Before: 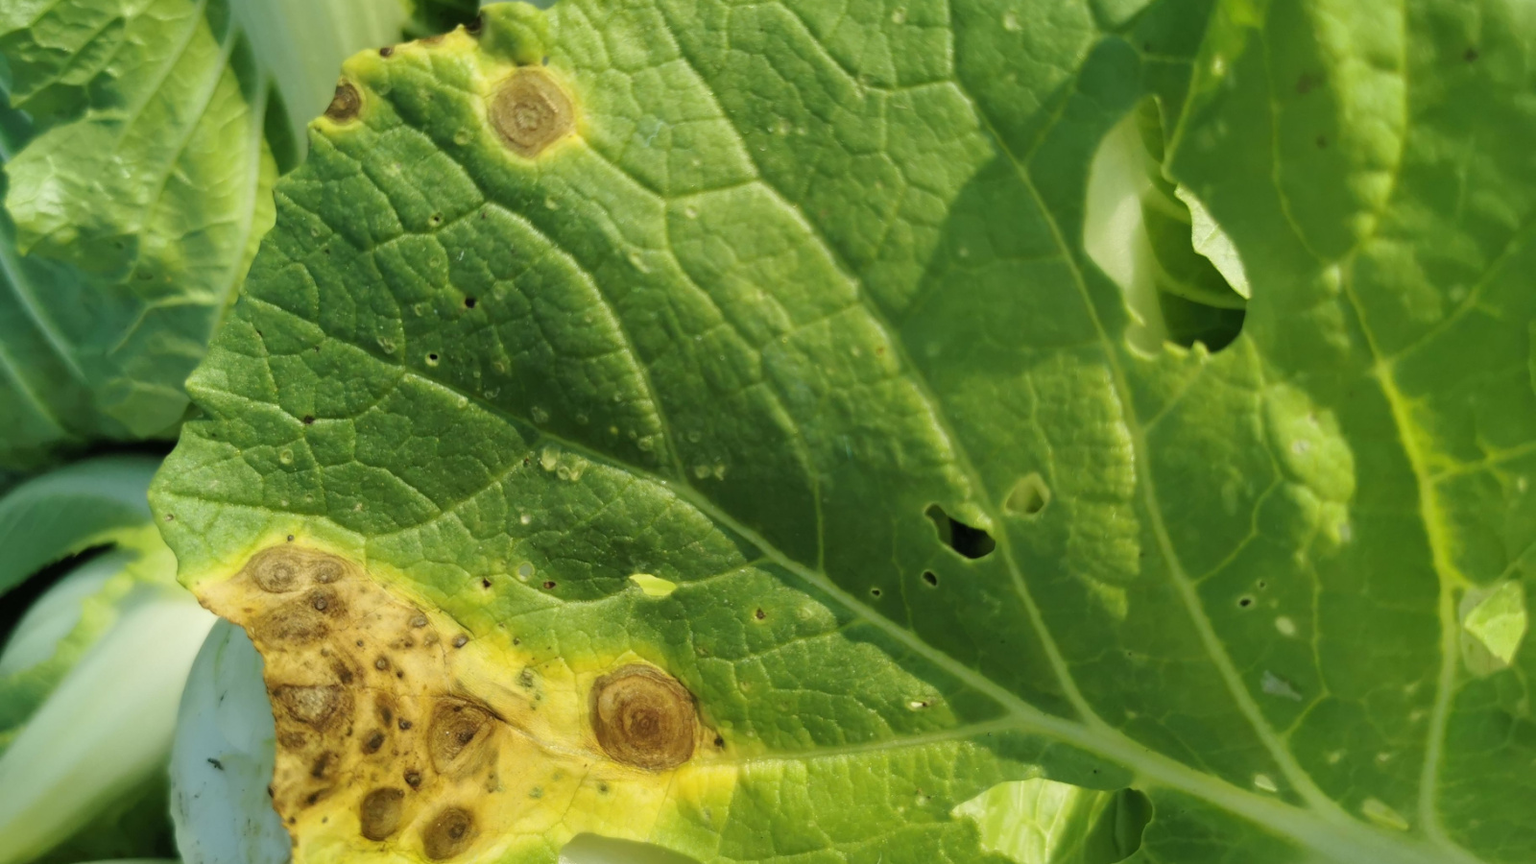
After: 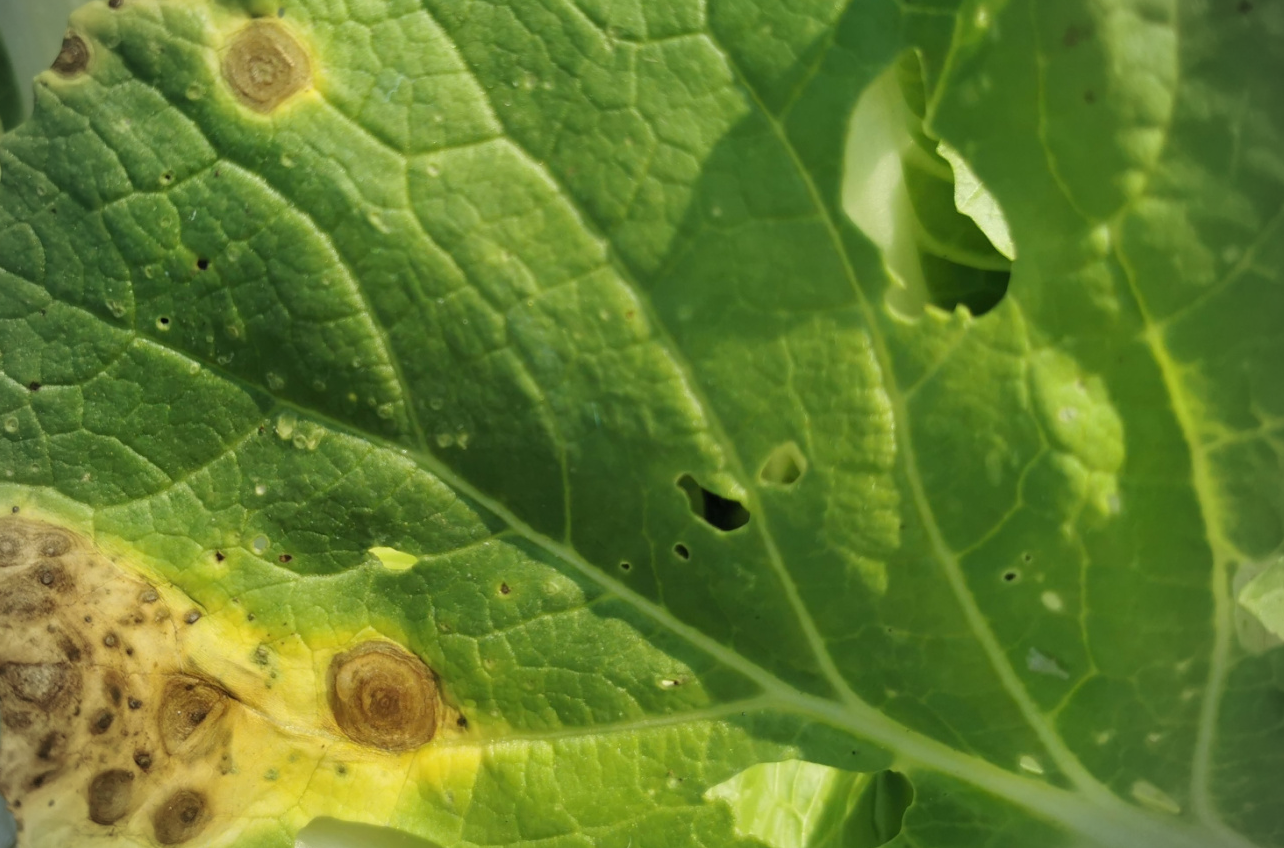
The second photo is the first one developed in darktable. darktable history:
vignetting: on, module defaults
crop and rotate: left 17.959%, top 5.771%, right 1.742%
